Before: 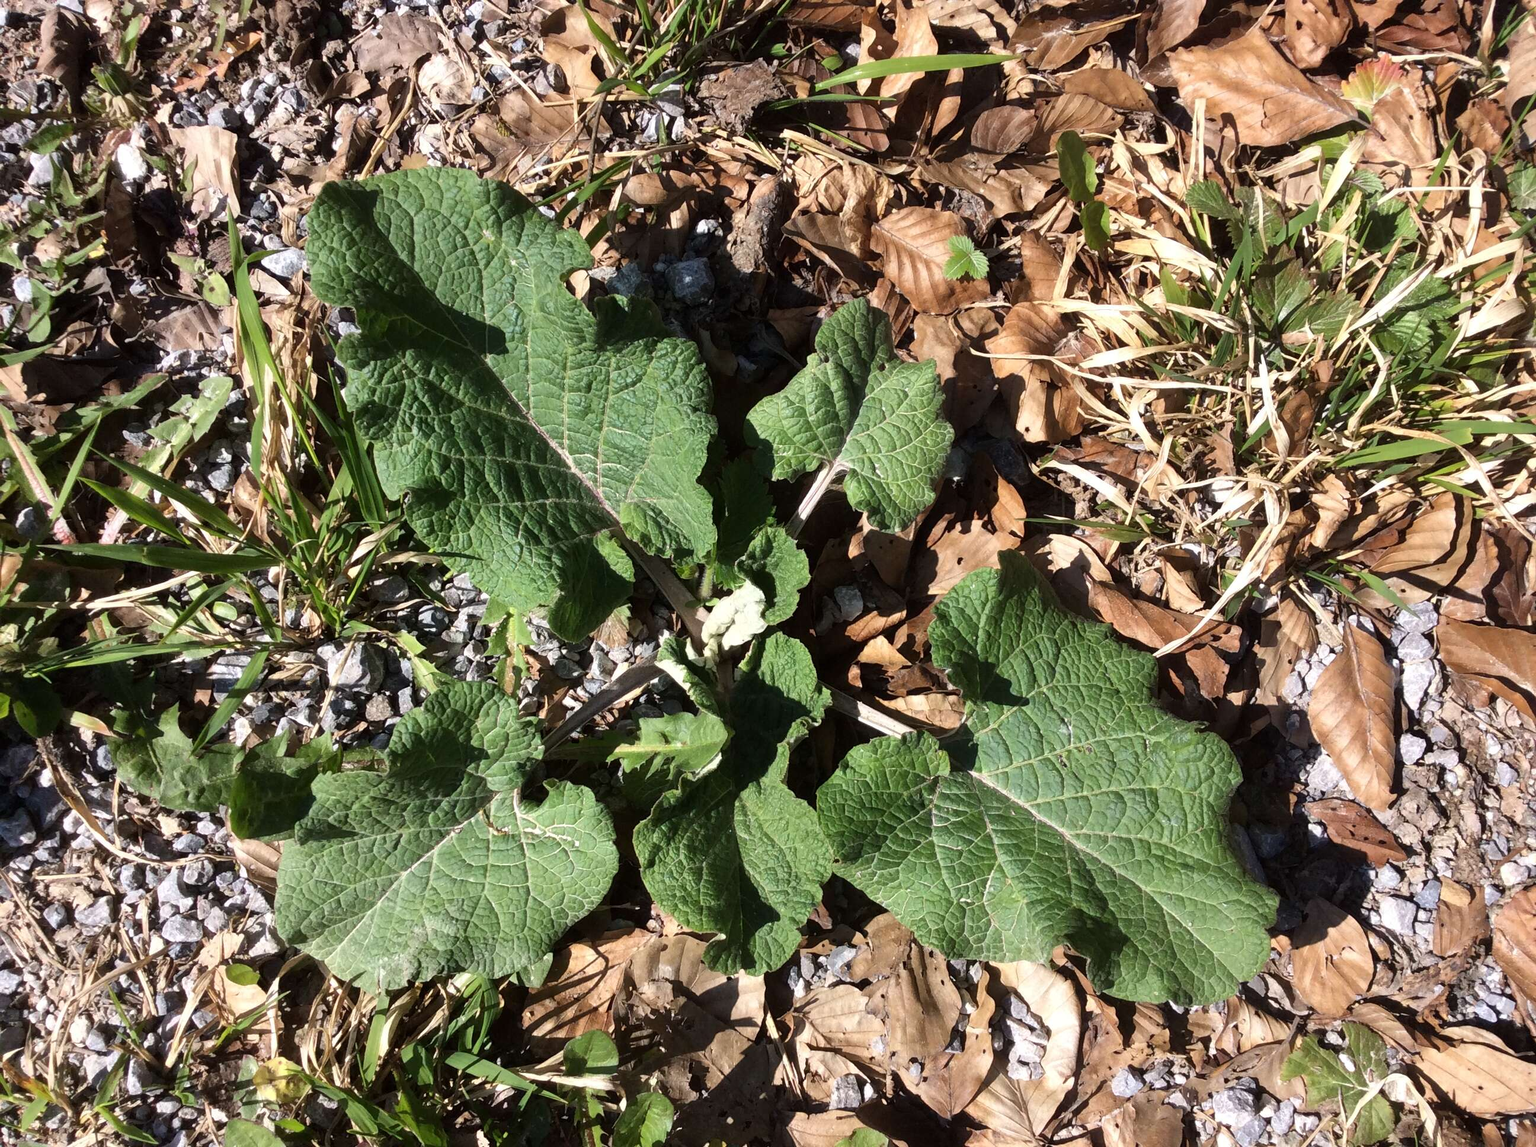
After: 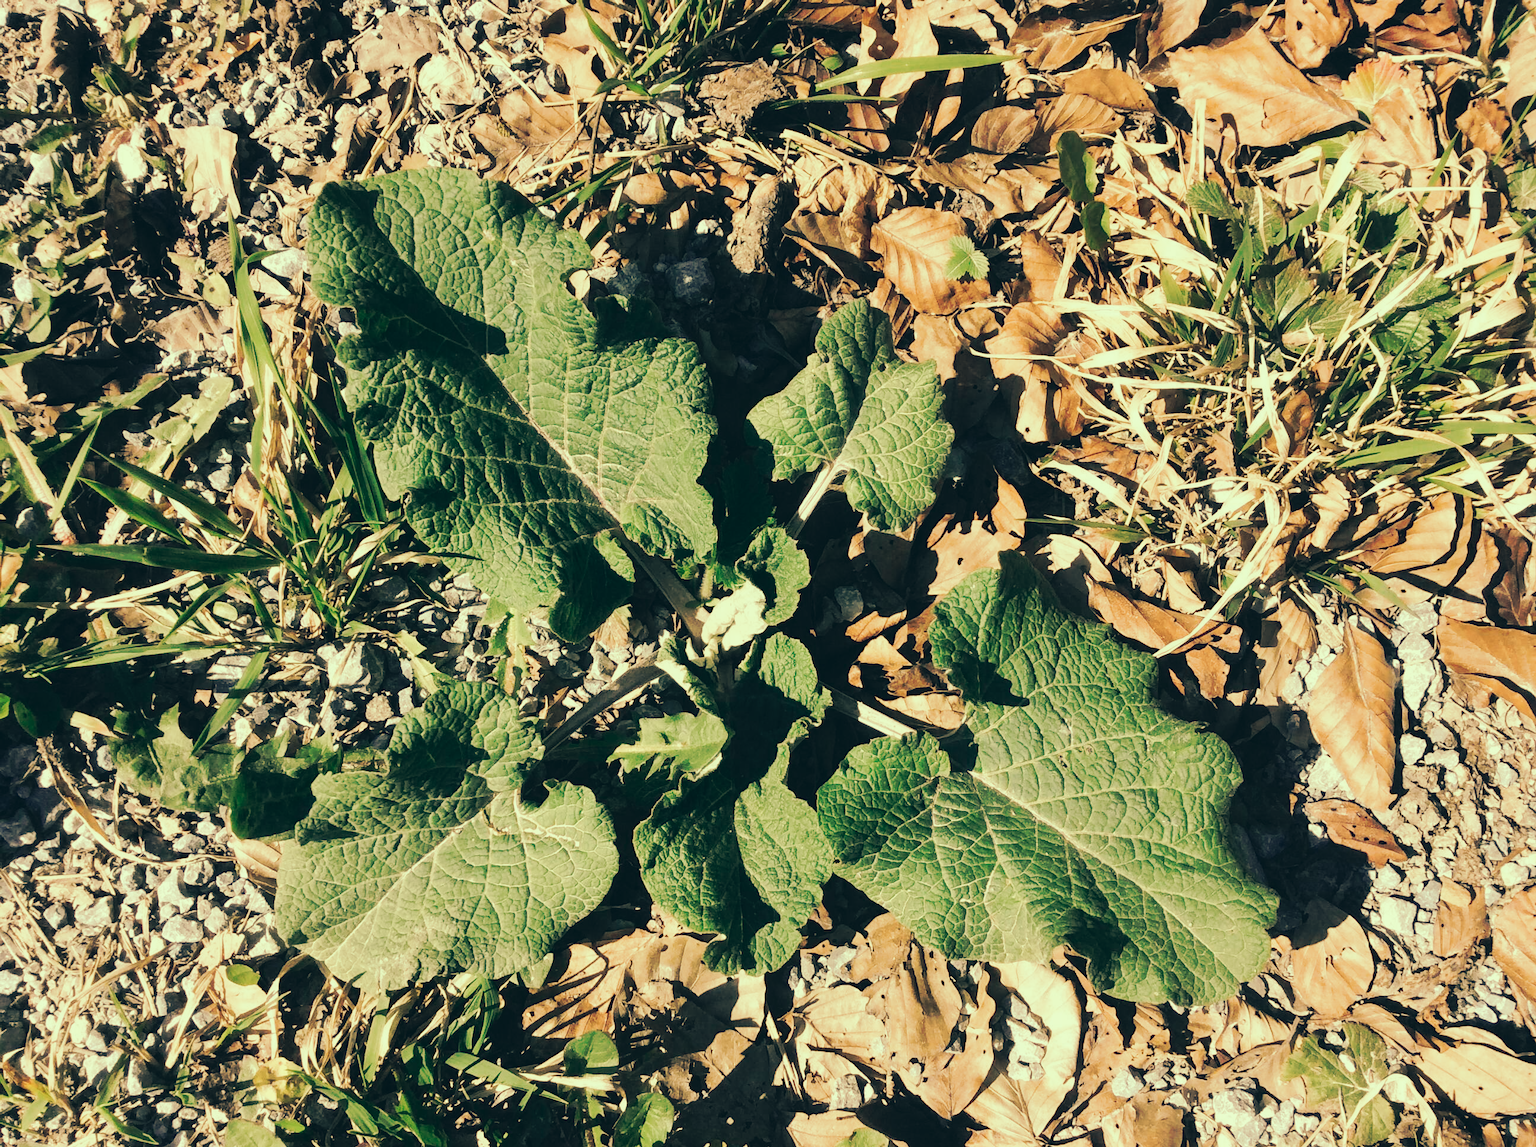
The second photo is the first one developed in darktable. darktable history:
tone curve: curves: ch0 [(0, 0) (0.003, 0.003) (0.011, 0.011) (0.025, 0.024) (0.044, 0.043) (0.069, 0.067) (0.1, 0.096) (0.136, 0.131) (0.177, 0.171) (0.224, 0.216) (0.277, 0.266) (0.335, 0.322) (0.399, 0.384) (0.468, 0.45) (0.543, 0.565) (0.623, 0.641) (0.709, 0.723) (0.801, 0.81) (0.898, 0.902) (1, 1)], preserve colors none
color look up table: target L [92.68, 91.77, 88.56, 81.47, 79.13, 76.89, 75.96, 60.49, 66.56, 55.87, 47.19, 37.06, 17.51, 200, 92.48, 84.64, 81.8, 76.68, 81.33, 69.98, 73.19, 61.82, 56.75, 49.5, 10.94, 5.831, 88.24, 90.88, 79.39, 79.67, 85.33, 80.82, 61.35, 65.92, 55.34, 69.13, 47.28, 34.68, 27.46, 37.21, 10.93, 5.83, 85.26, 85.41, 72.81, 63.4, 62.26, 44.05, 11.71], target a [-15.25, -13.82, -29.23, -33.54, -24.12, -11.89, -9.935, -56.05, -2.472, -28.43, -42.31, -18.82, -19.1, 0, -7.572, 4.52, 3.678, 19.73, 15.1, 5.245, 33.84, 21.28, 40.58, 51.98, 14.61, -5.95, -2.46, -4.841, -2.52, 19, 3.945, 5.417, 20.63, 18.08, 0.087, 19.32, 11.02, 45.19, -9.153, 22.33, 1.577, -3.52, -37.05, -8.46, -30.32, -24.41, -1.939, -31.6, -6.006], target b [24.38, 45.16, 43.8, 36.9, 32.09, 50.79, 24.59, 47.02, 39.44, 16.33, 30.57, 28.53, 3.012, 0, 24.84, 38.47, 26.83, 71.72, 29.74, 66.3, 42.62, 43.31, 56.34, 30.9, -0.837, -6.831, 21.6, 19.58, 3.512, 20.12, 16.59, 5.285, 17.68, 12.33, -12.47, 3.108, -8.053, 8.212, 0.34, -27.22, -25.89, -9.864, 16.94, 10.05, 8.887, -1.96, 14.86, -0.599, -16.18], num patches 49
